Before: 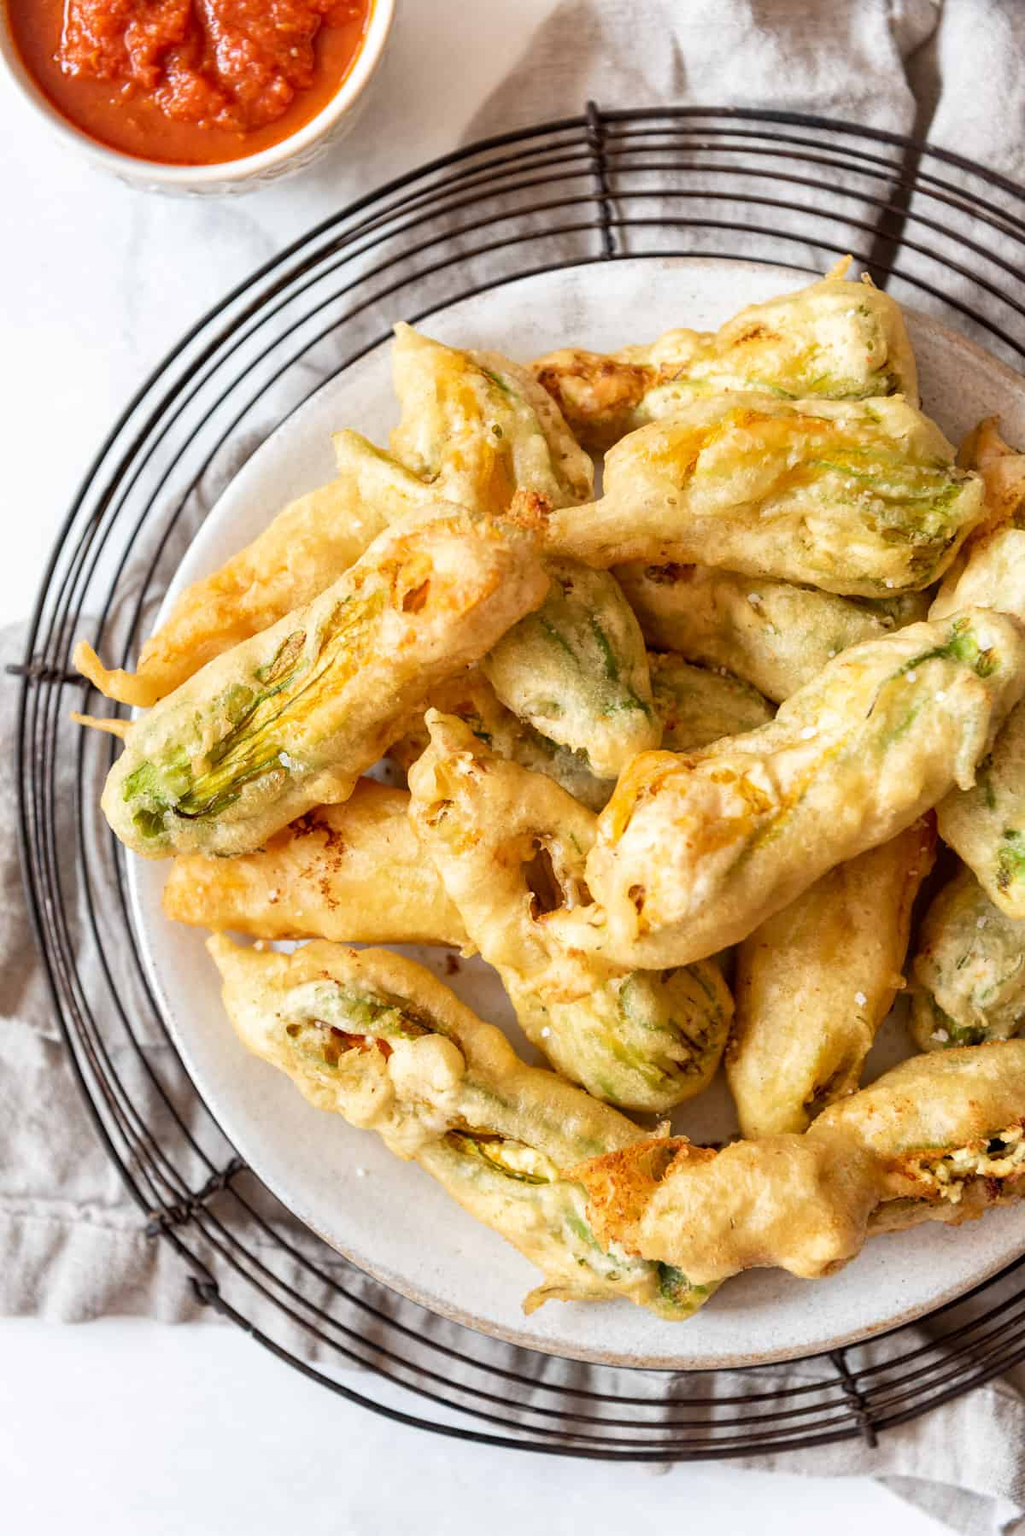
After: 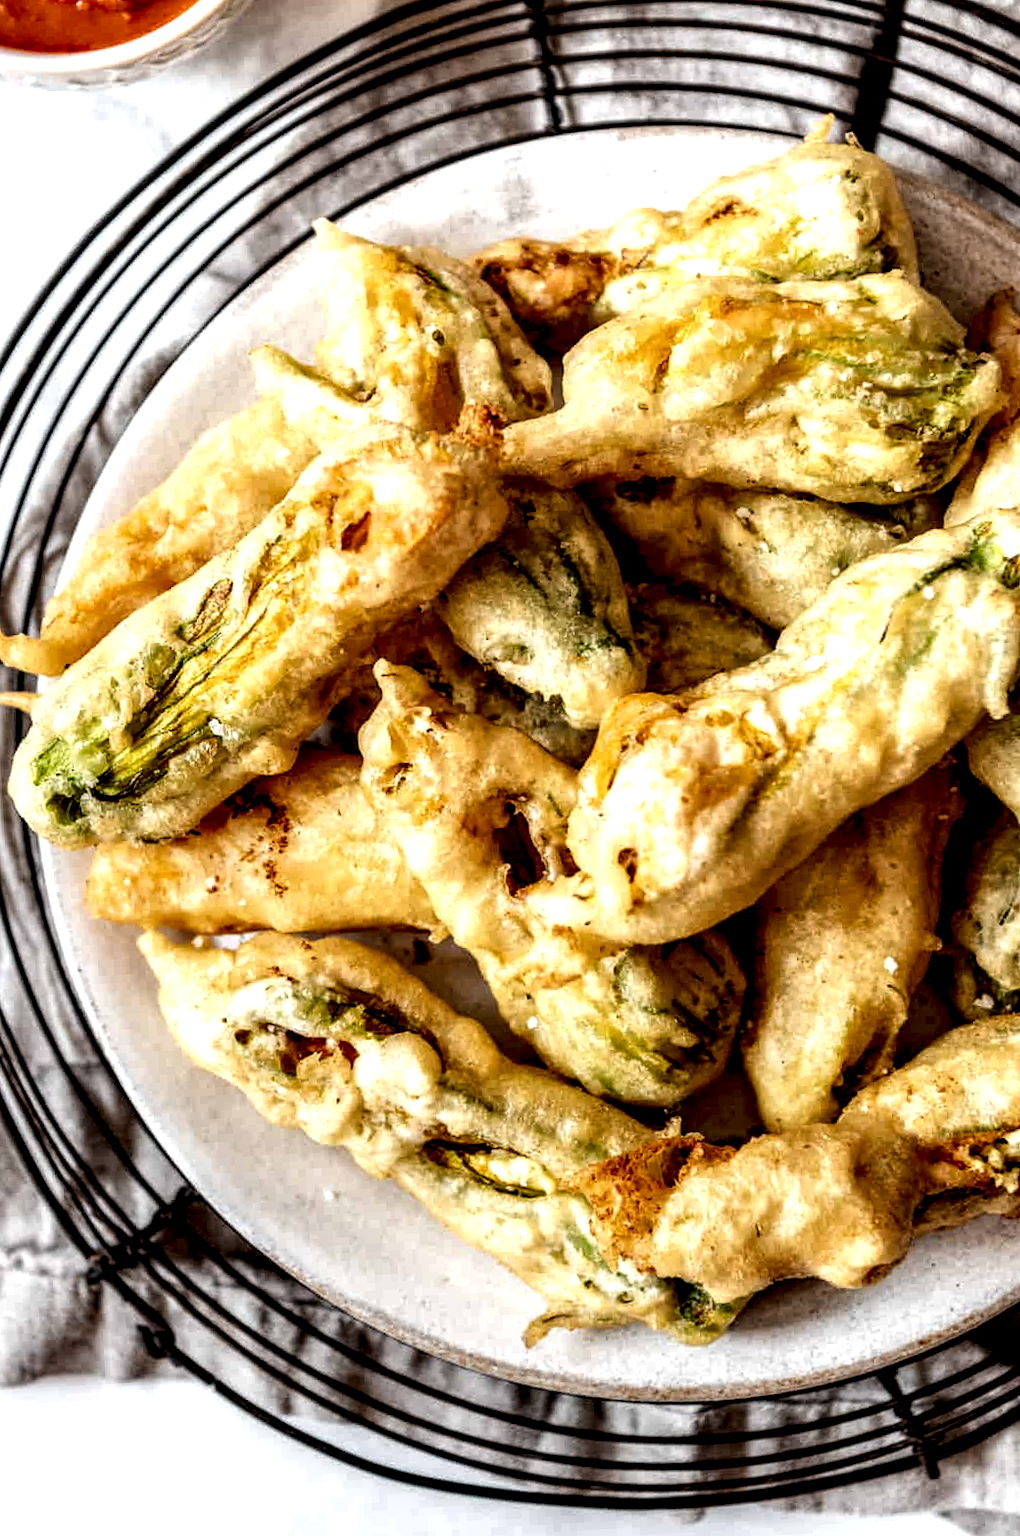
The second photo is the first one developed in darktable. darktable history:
crop and rotate: angle 3.18°, left 6.113%, top 5.695%
local contrast: shadows 163%, detail 223%
